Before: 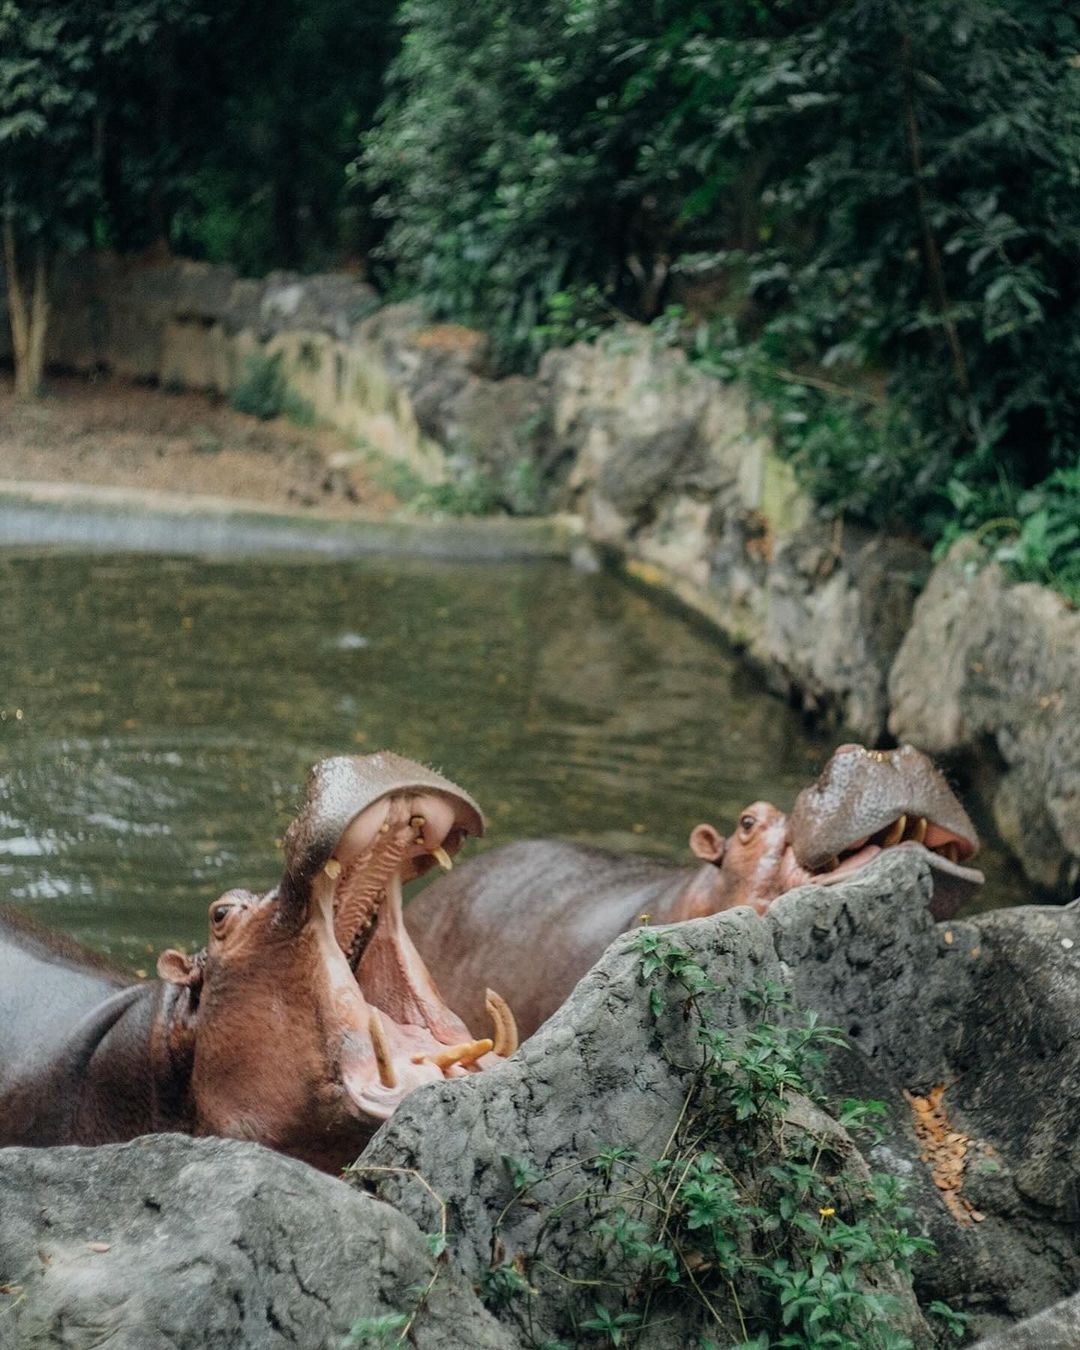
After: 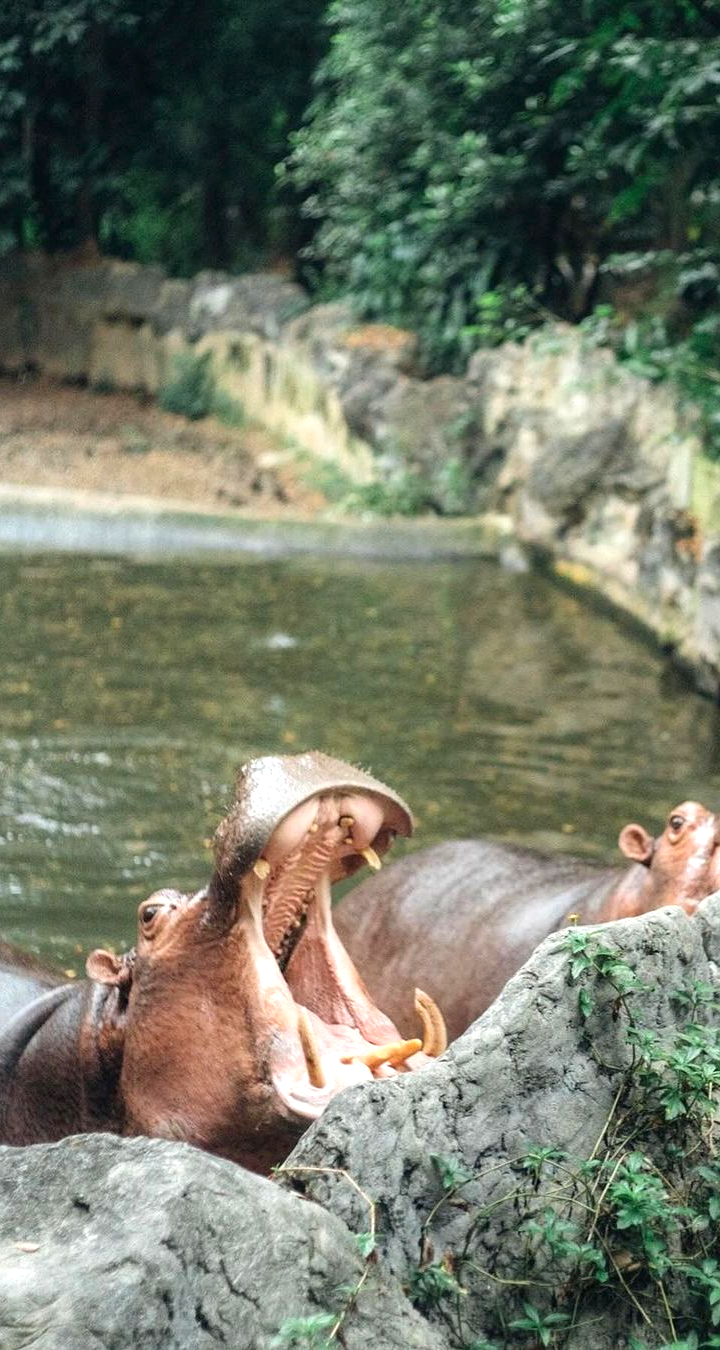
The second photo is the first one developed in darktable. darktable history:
exposure: black level correction 0, exposure 0.9 EV, compensate highlight preservation false
crop and rotate: left 6.617%, right 26.717%
